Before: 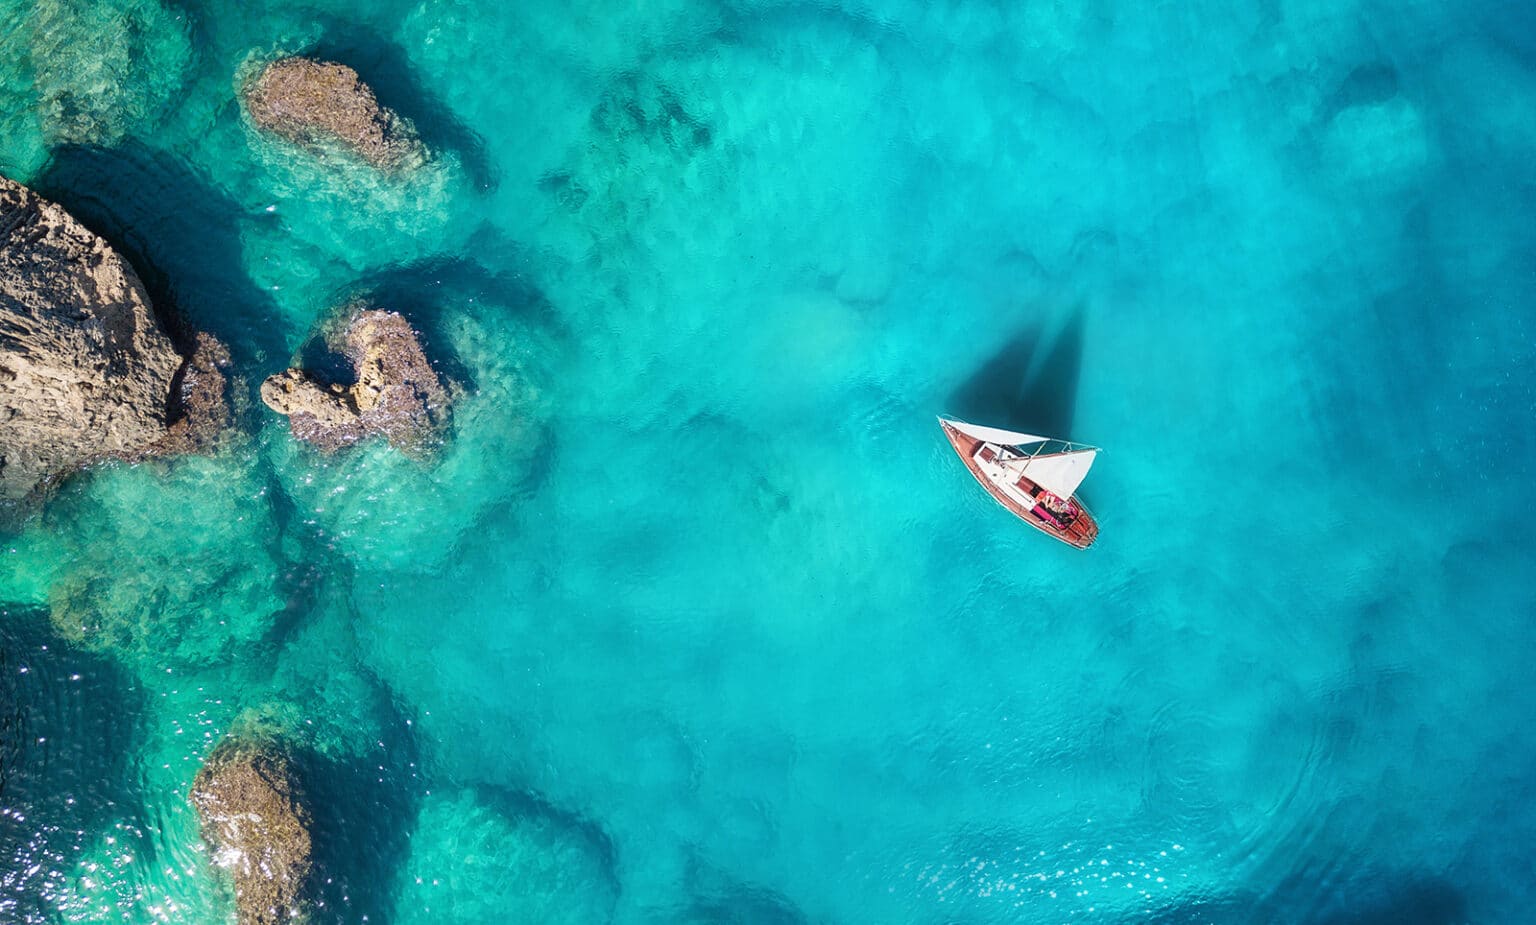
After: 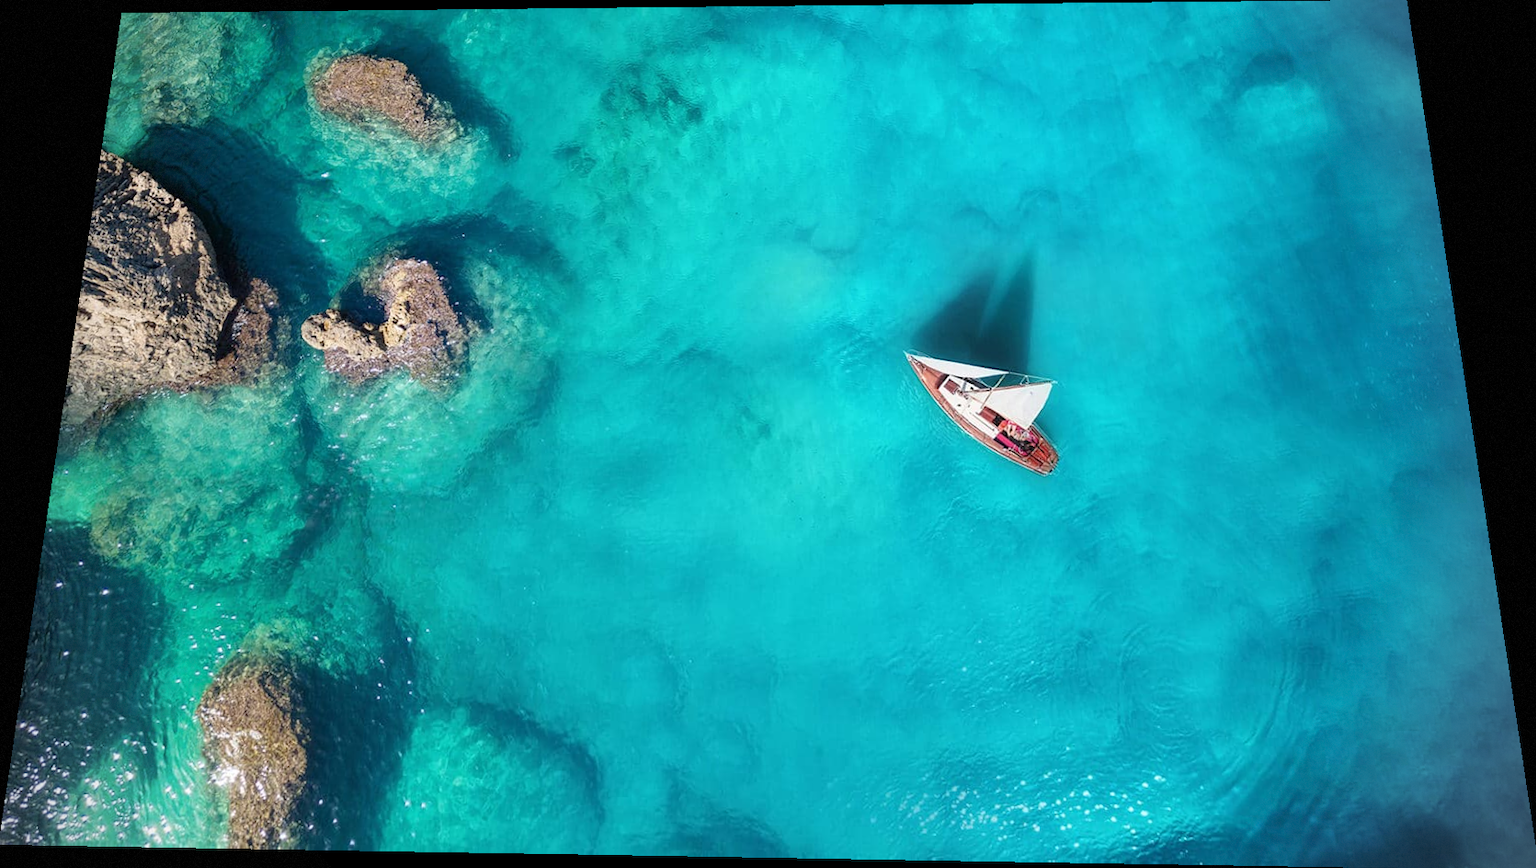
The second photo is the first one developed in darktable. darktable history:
rotate and perspective: rotation 0.128°, lens shift (vertical) -0.181, lens shift (horizontal) -0.044, shear 0.001, automatic cropping off
vignetting: dithering 8-bit output, unbound false
crop and rotate: left 0.126%
